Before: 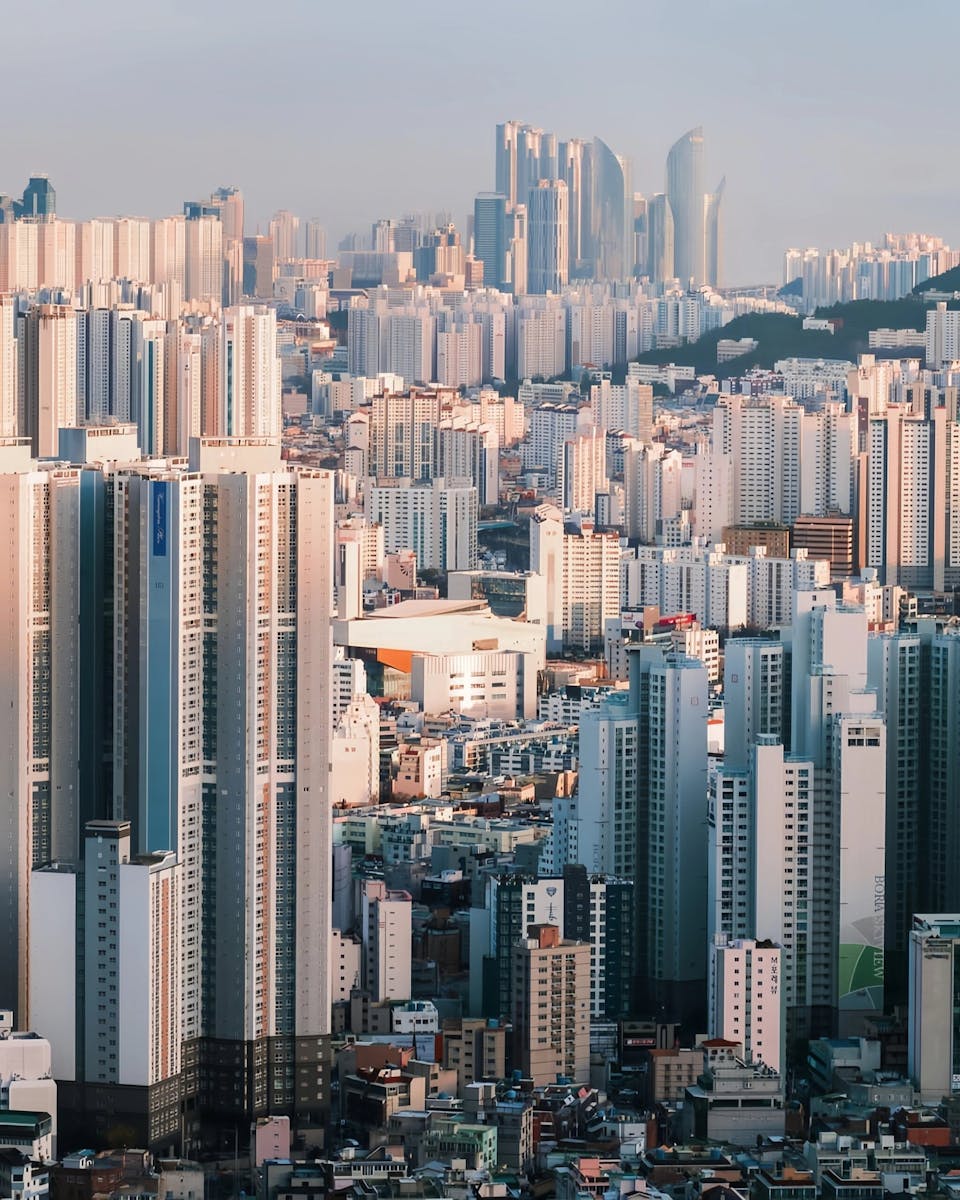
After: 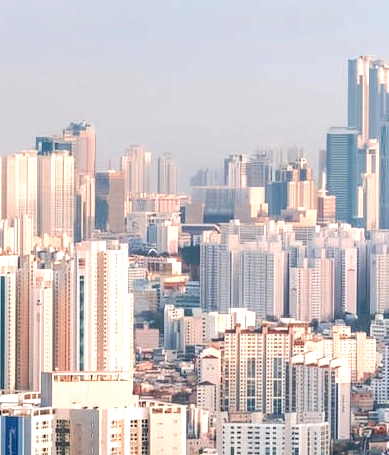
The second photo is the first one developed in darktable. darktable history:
tone equalizer: on, module defaults
exposure: black level correction 0, exposure 0.5 EV, compensate highlight preservation false
crop: left 15.452%, top 5.459%, right 43.956%, bottom 56.62%
local contrast: on, module defaults
